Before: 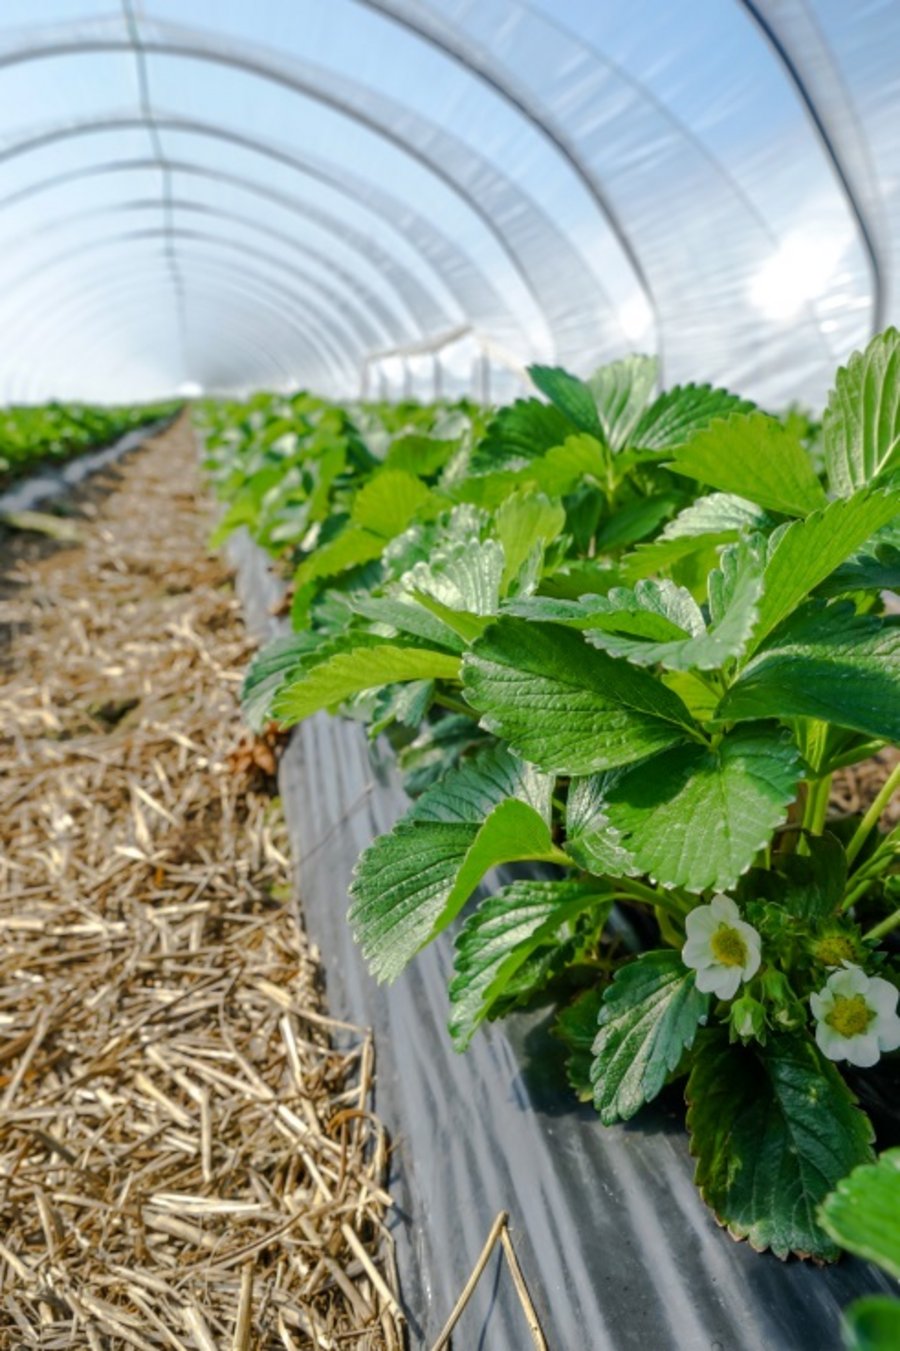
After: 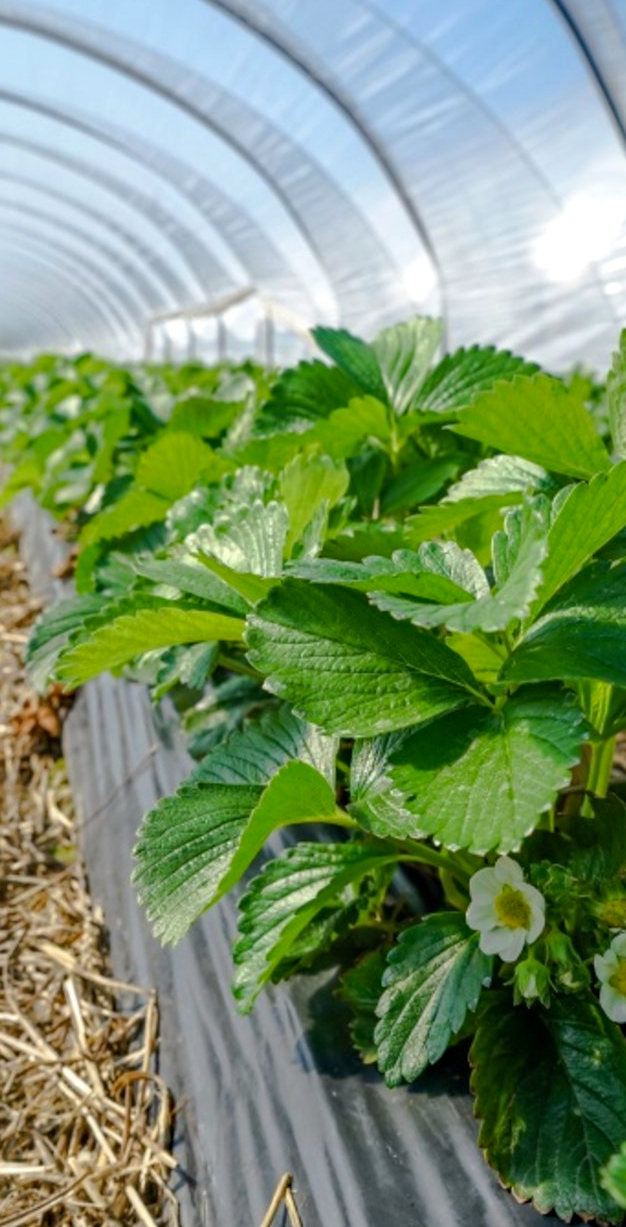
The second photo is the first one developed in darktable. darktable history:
crop and rotate: left 24.034%, top 2.838%, right 6.406%, bottom 6.299%
haze removal: compatibility mode true, adaptive false
